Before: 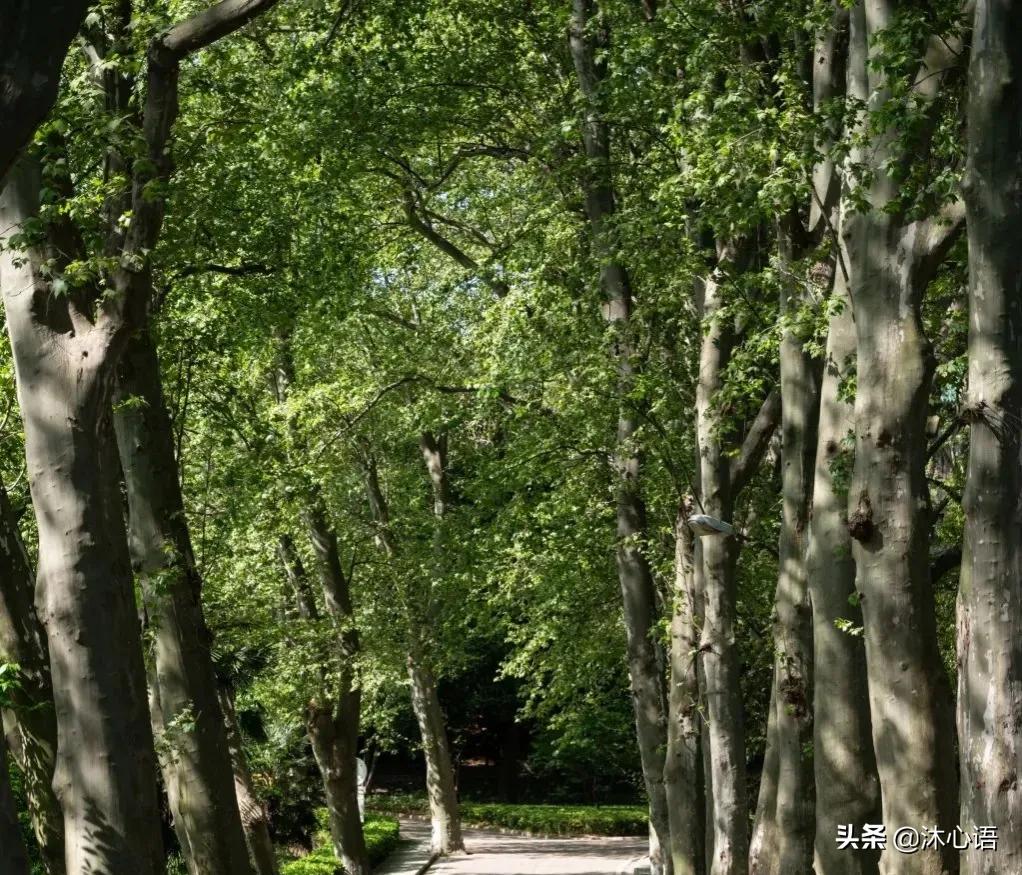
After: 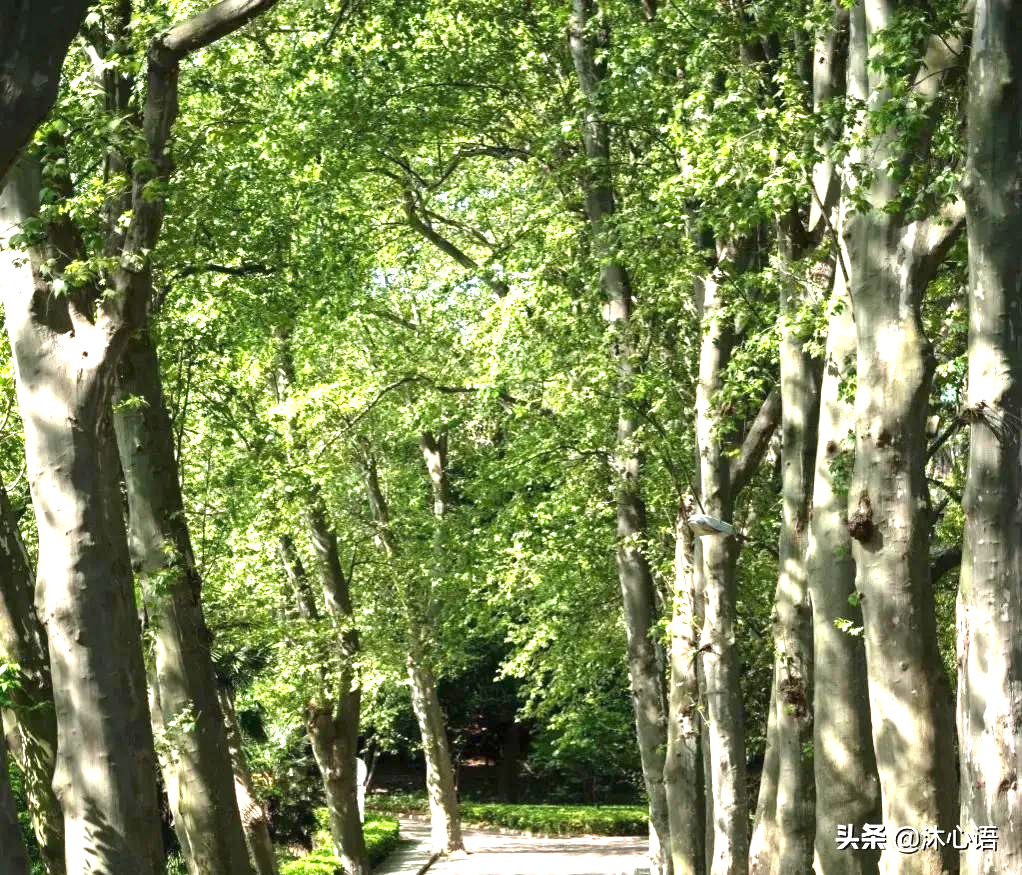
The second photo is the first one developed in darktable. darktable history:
exposure: black level correction 0, exposure 1.667 EV, compensate highlight preservation false
